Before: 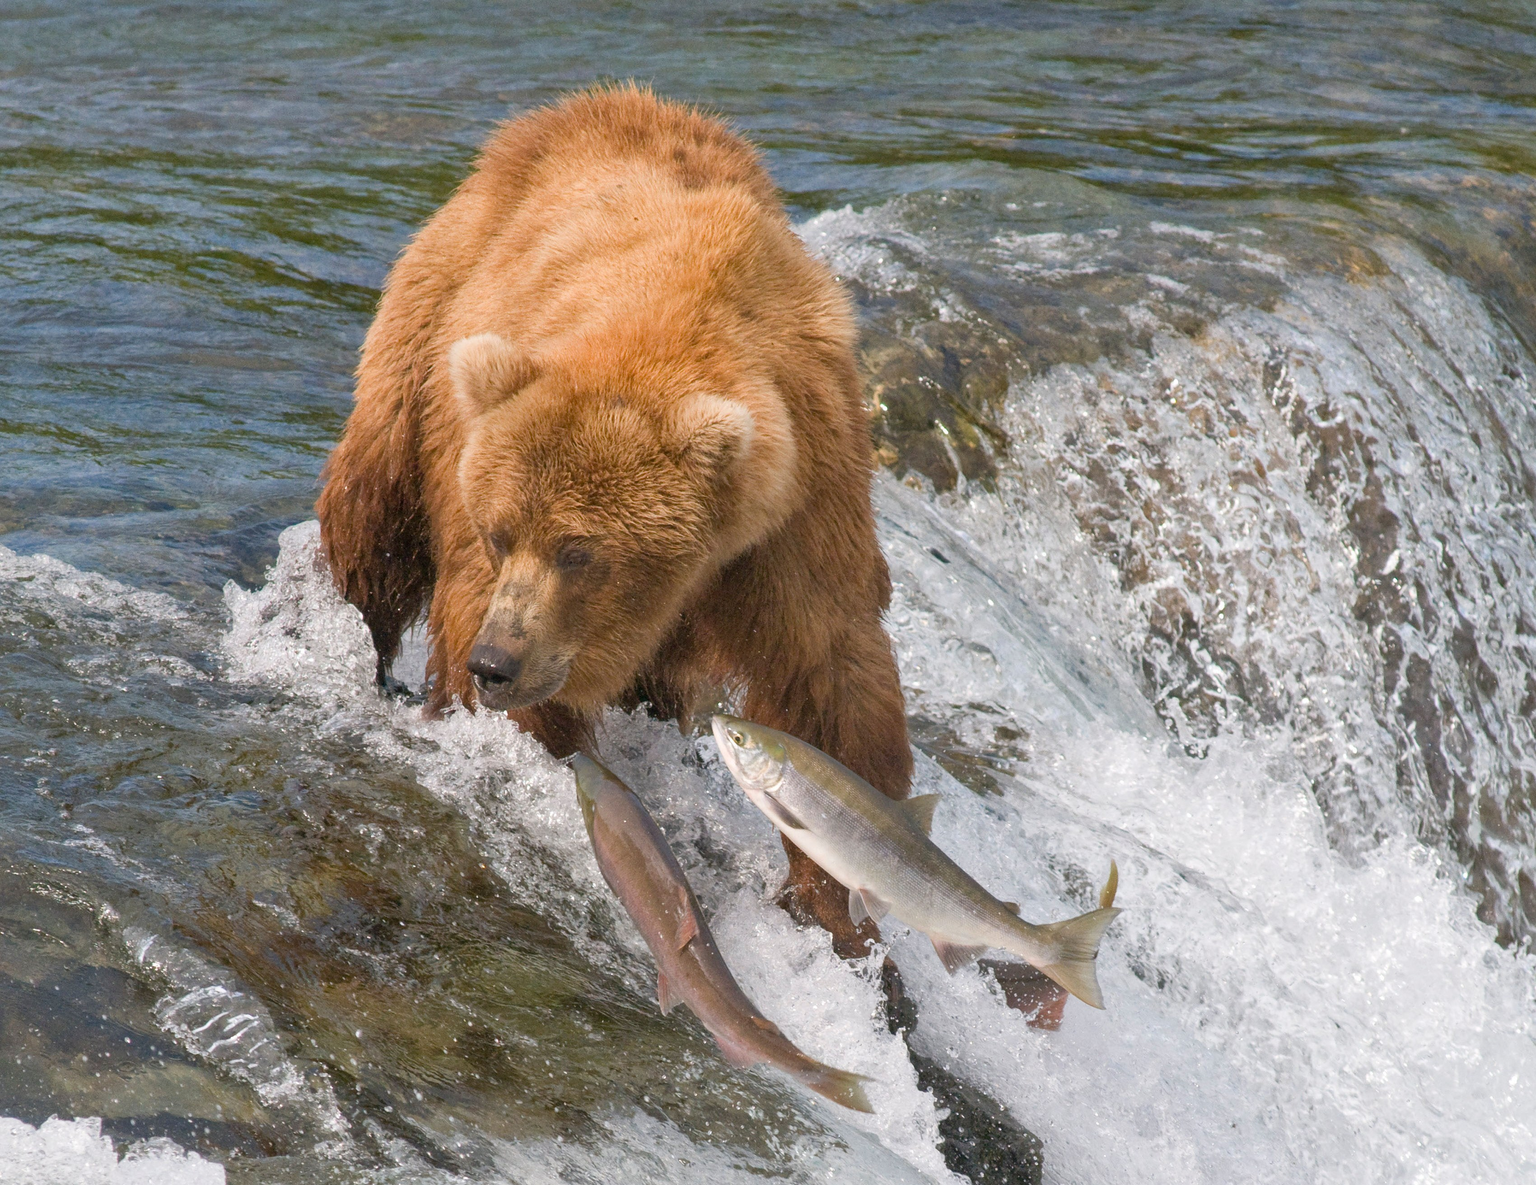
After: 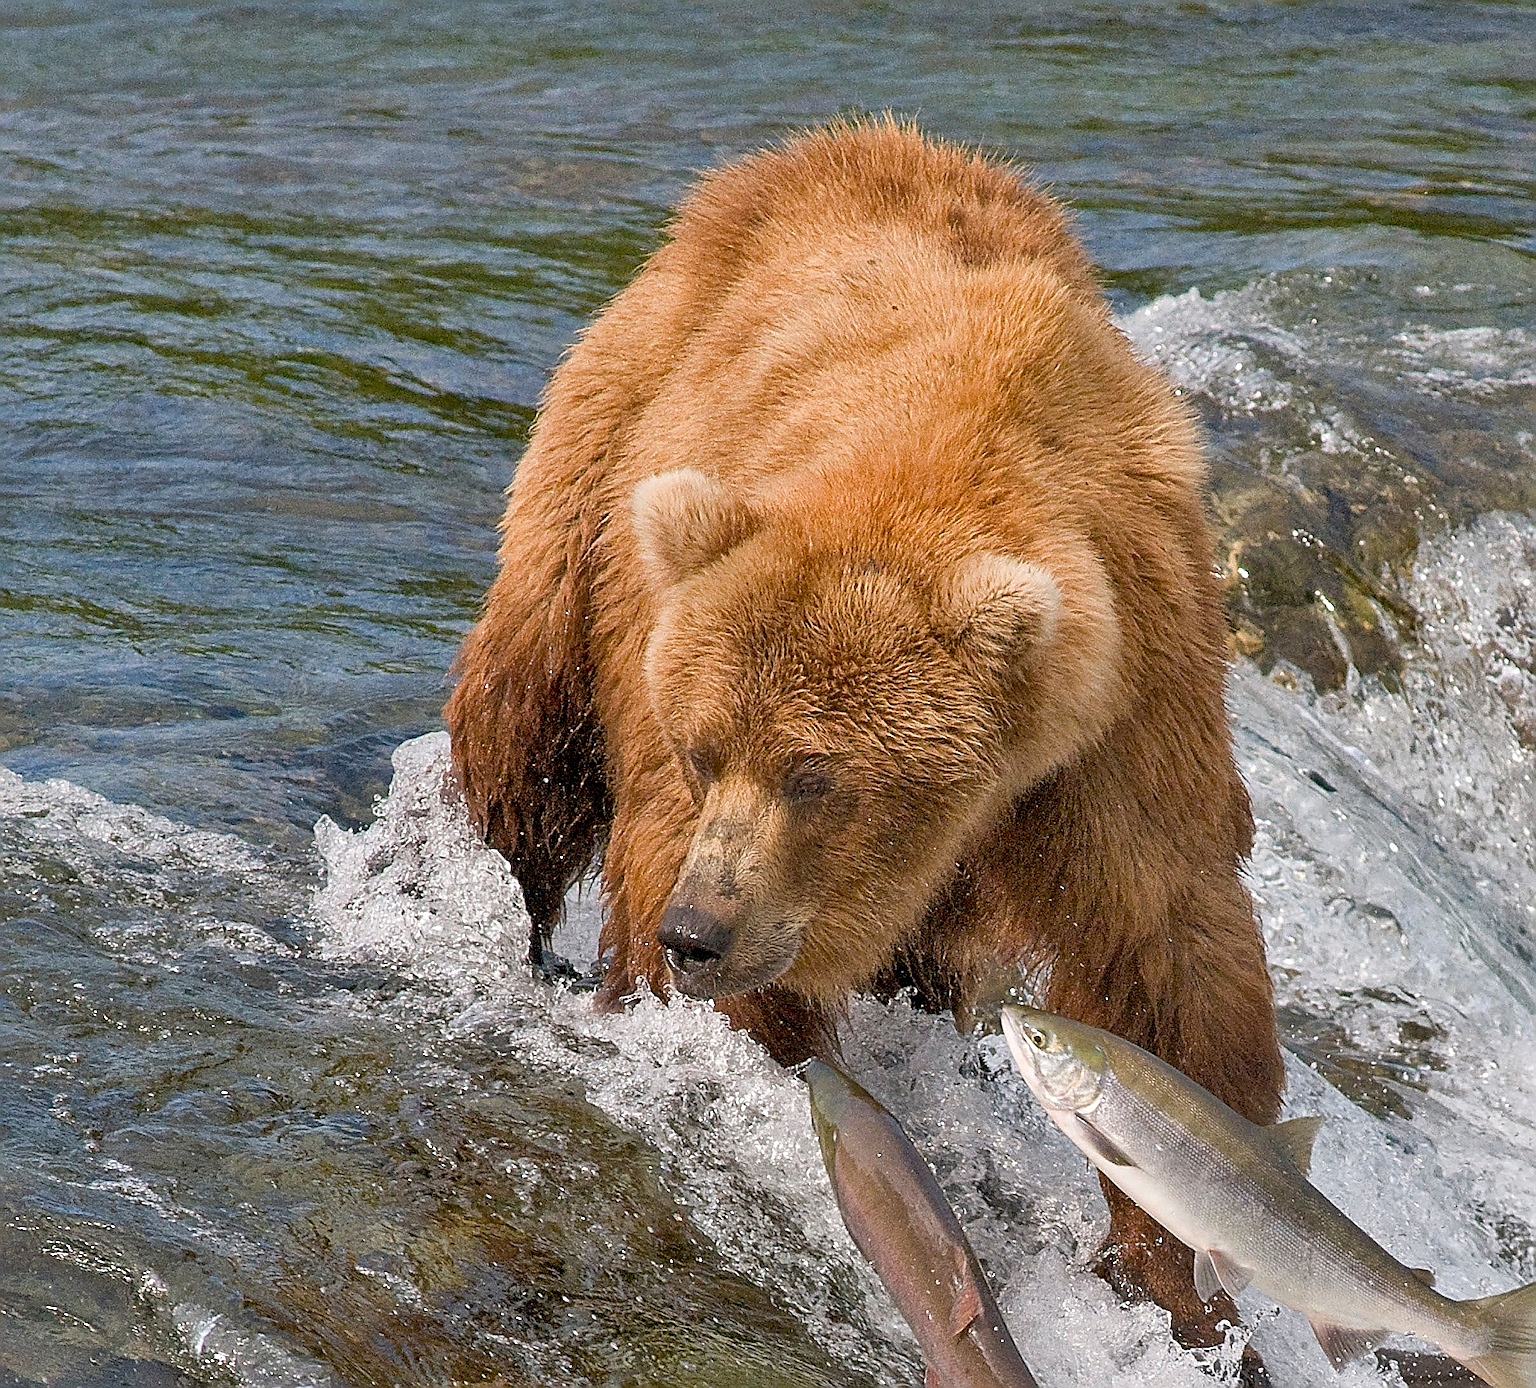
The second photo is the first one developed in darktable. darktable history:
crop: right 28.885%, bottom 16.626%
sharpen: amount 2
grain: coarseness 0.09 ISO
shadows and highlights: shadows 53, soften with gaussian
exposure: black level correction 0.01, exposure 0.014 EV, compensate highlight preservation false
